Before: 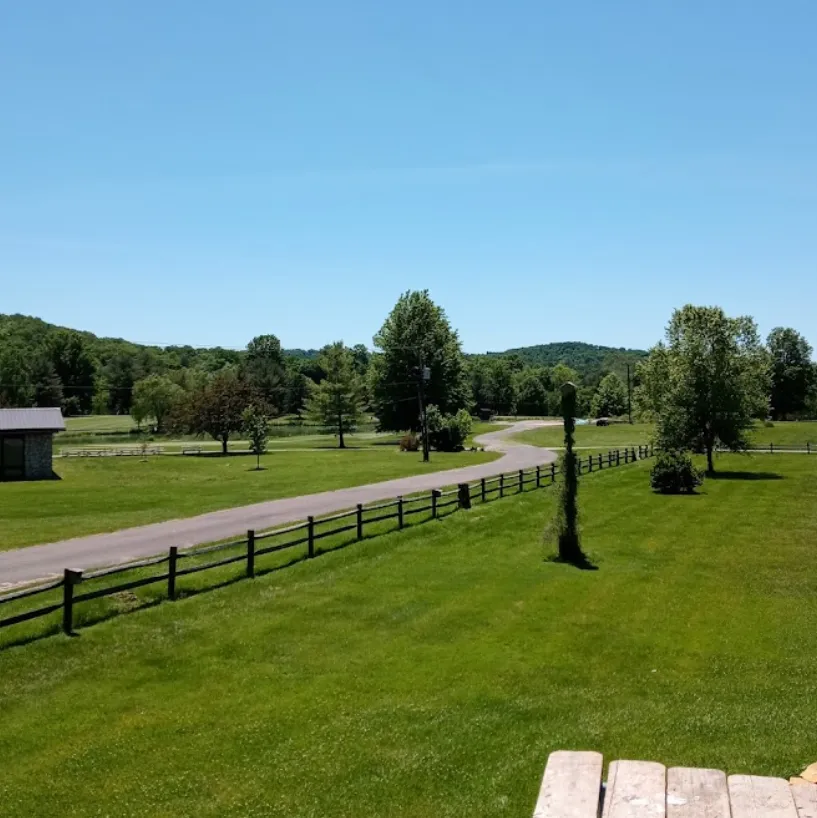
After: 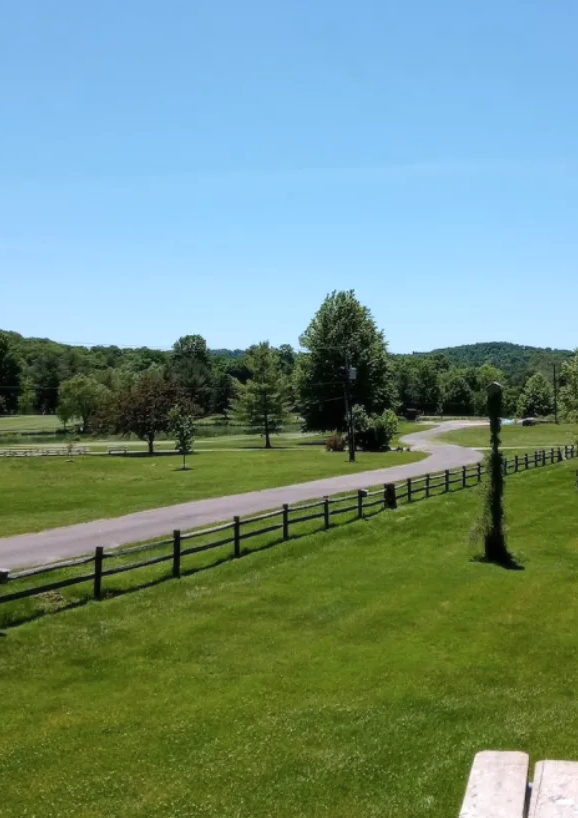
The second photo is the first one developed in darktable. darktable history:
soften: size 10%, saturation 50%, brightness 0.2 EV, mix 10%
crop and rotate: left 9.061%, right 20.142%
levels: levels [0, 0.492, 0.984]
white balance: red 0.983, blue 1.036
